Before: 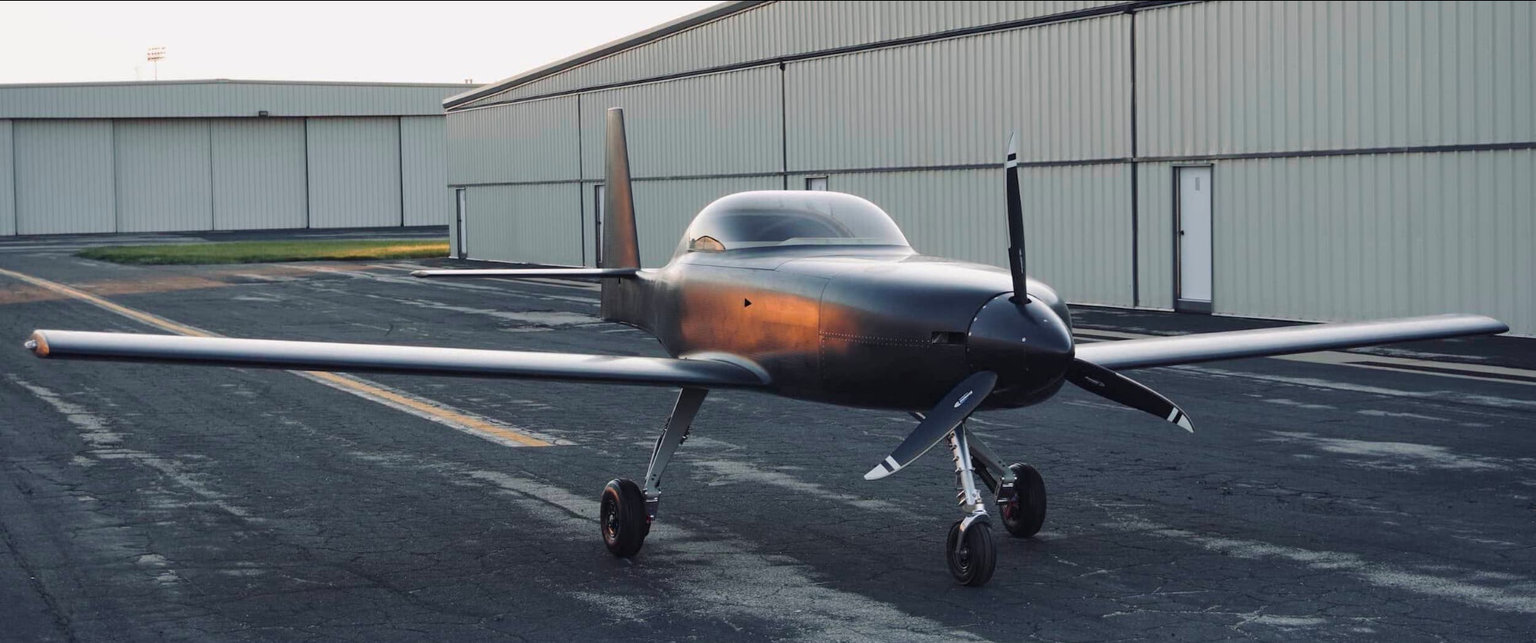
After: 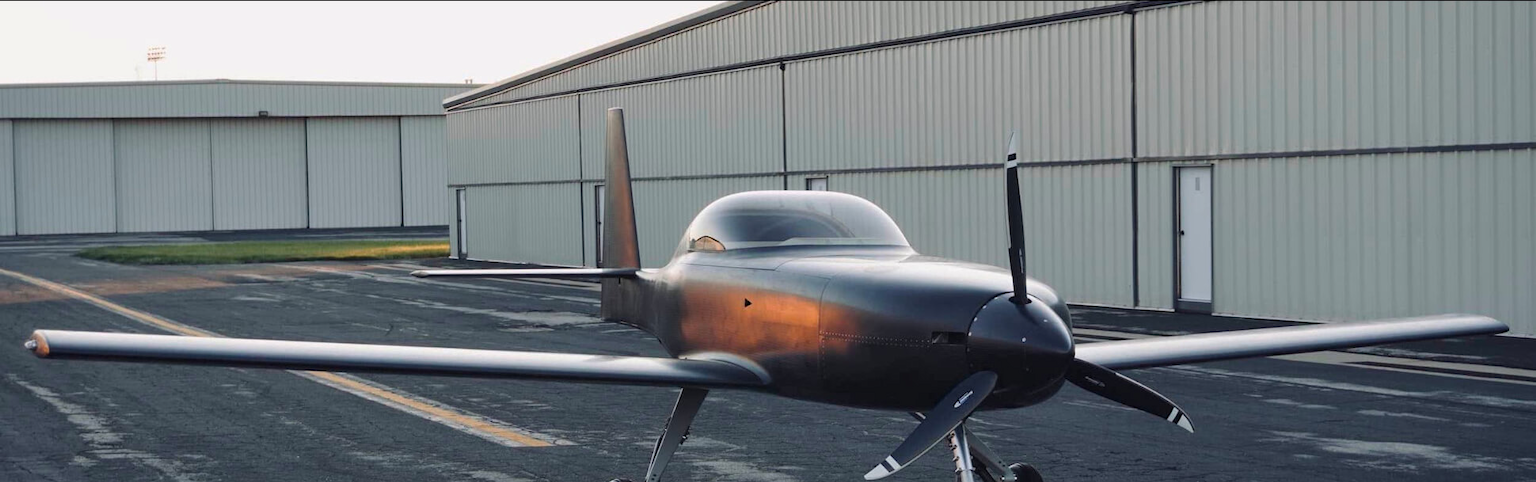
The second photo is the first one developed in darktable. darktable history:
crop: bottom 24.988%
base curve: curves: ch0 [(0, 0) (0.472, 0.455) (1, 1)], preserve colors none
